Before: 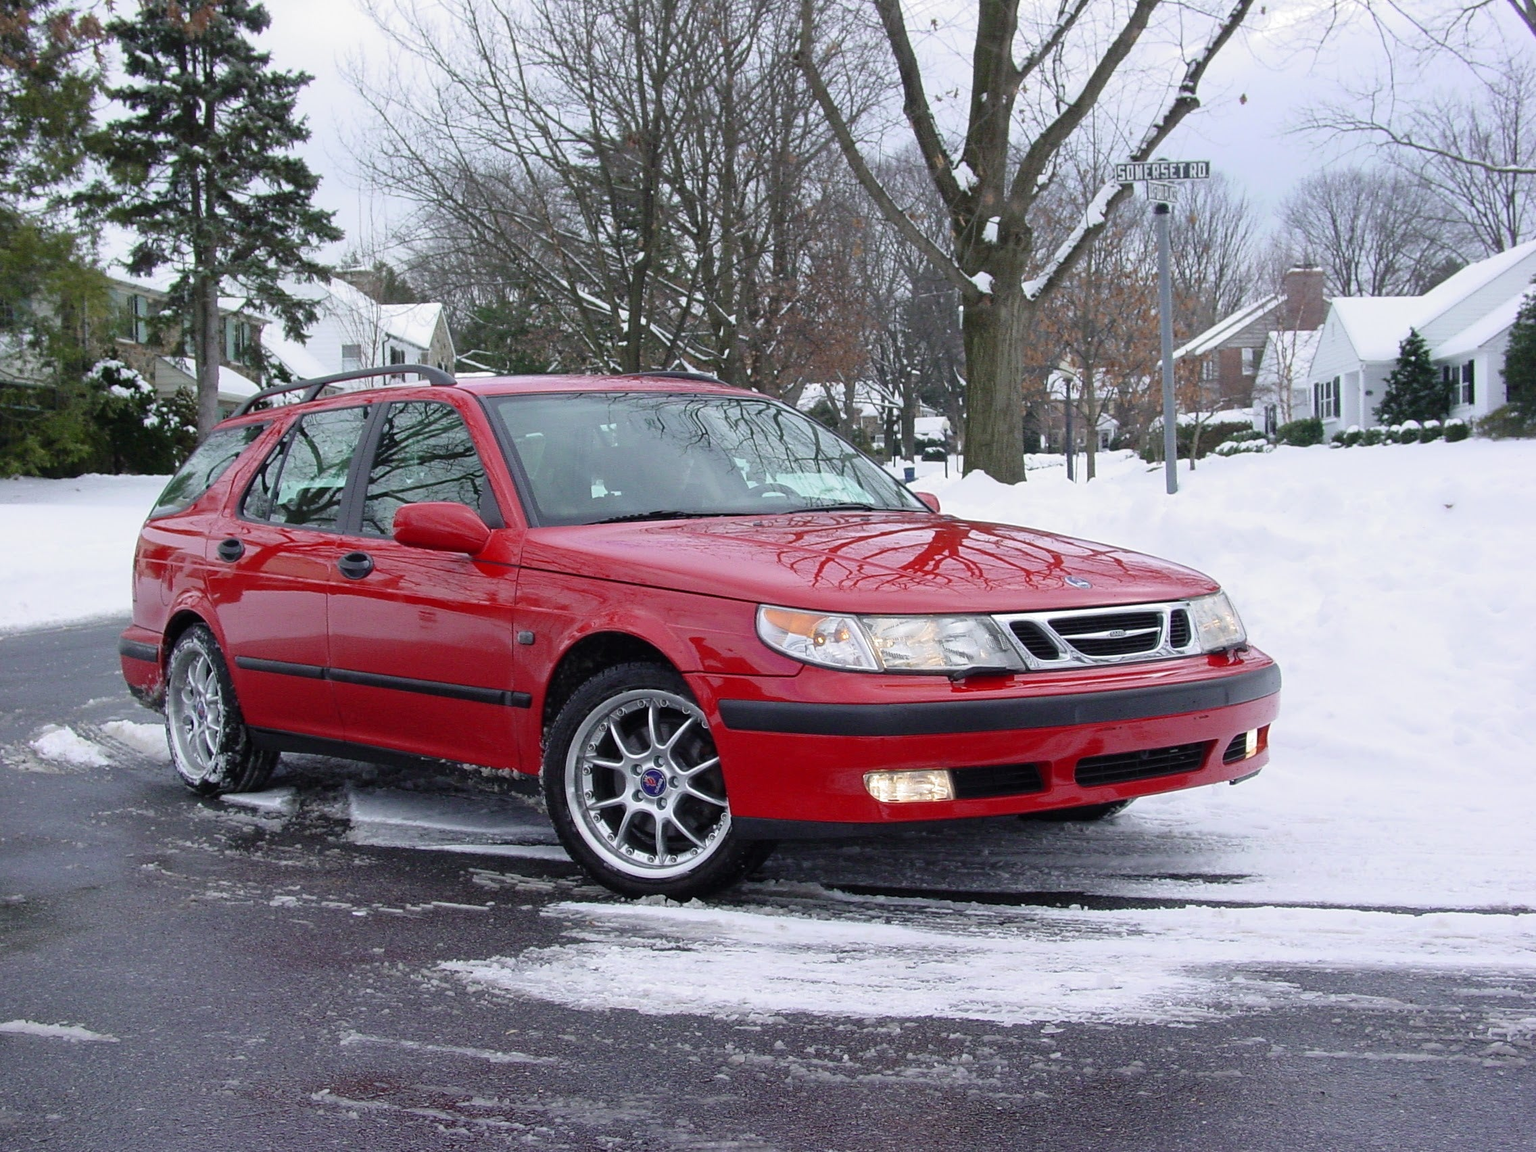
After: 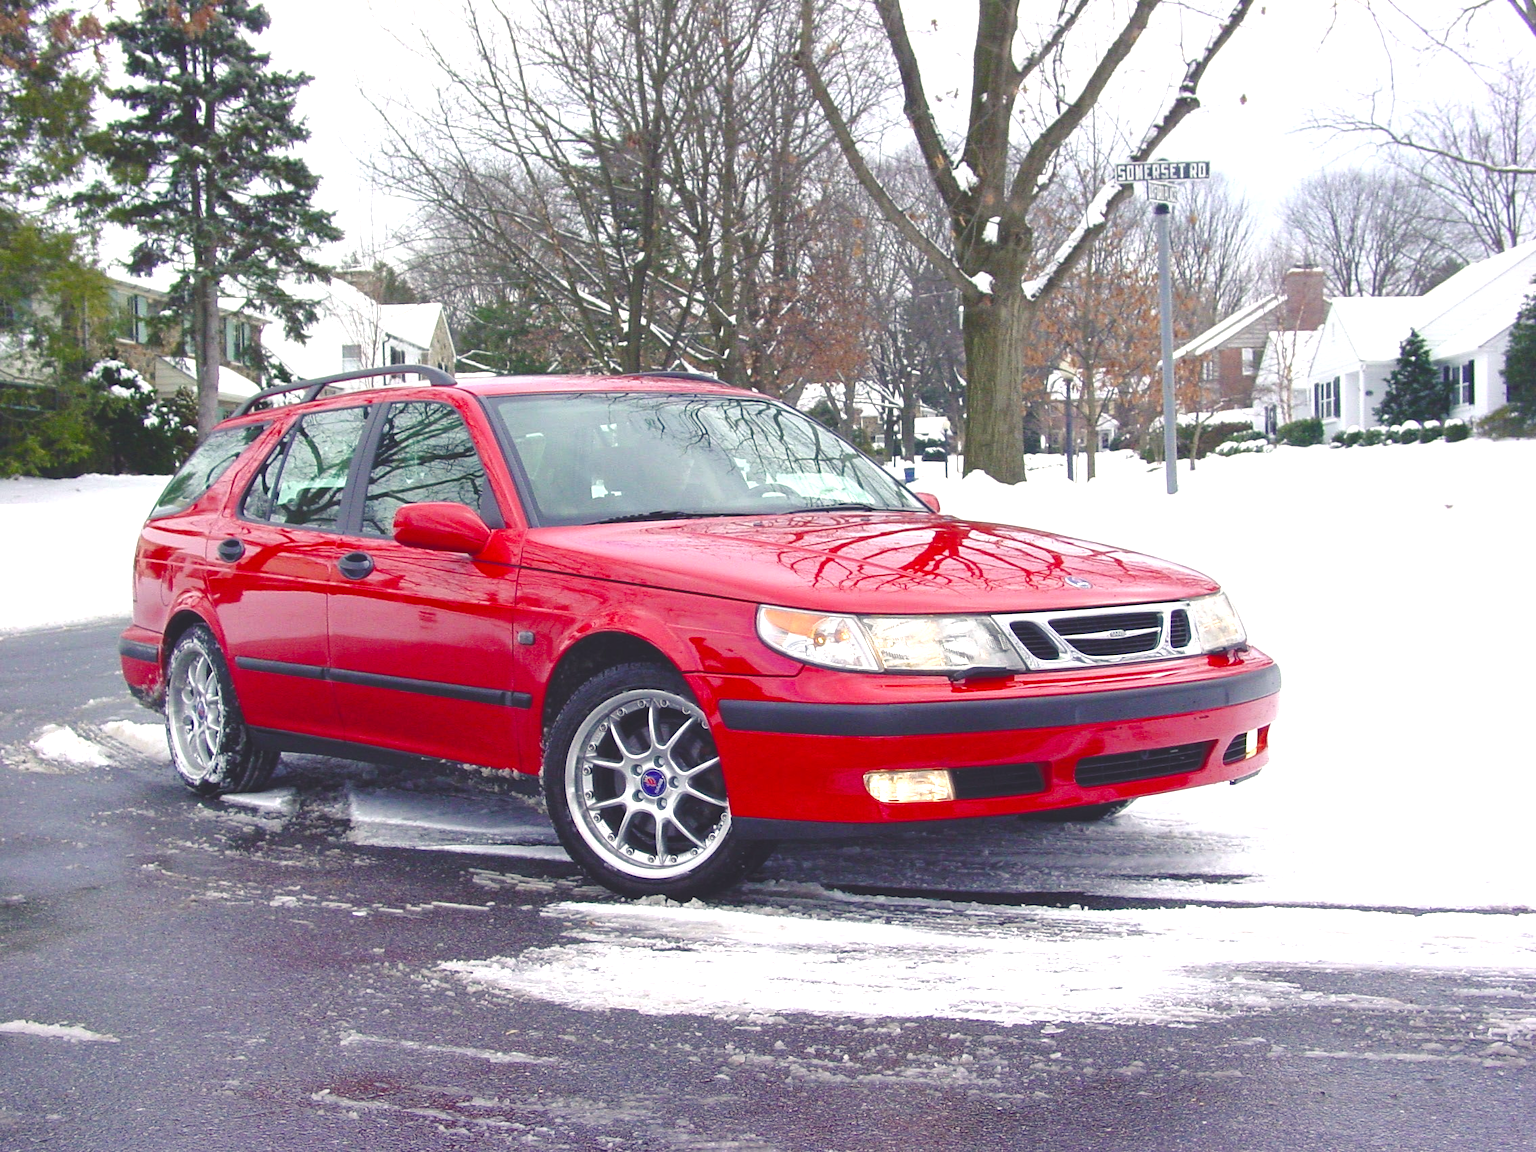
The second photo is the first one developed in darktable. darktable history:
exposure: black level correction 0, exposure 0.7 EV, compensate exposure bias true, compensate highlight preservation false
color balance rgb: shadows lift › chroma 3%, shadows lift › hue 280.8°, power › hue 330°, highlights gain › chroma 3%, highlights gain › hue 75.6°, global offset › luminance 2%, perceptual saturation grading › global saturation 20%, perceptual saturation grading › highlights -25%, perceptual saturation grading › shadows 50%, global vibrance 20.33%
